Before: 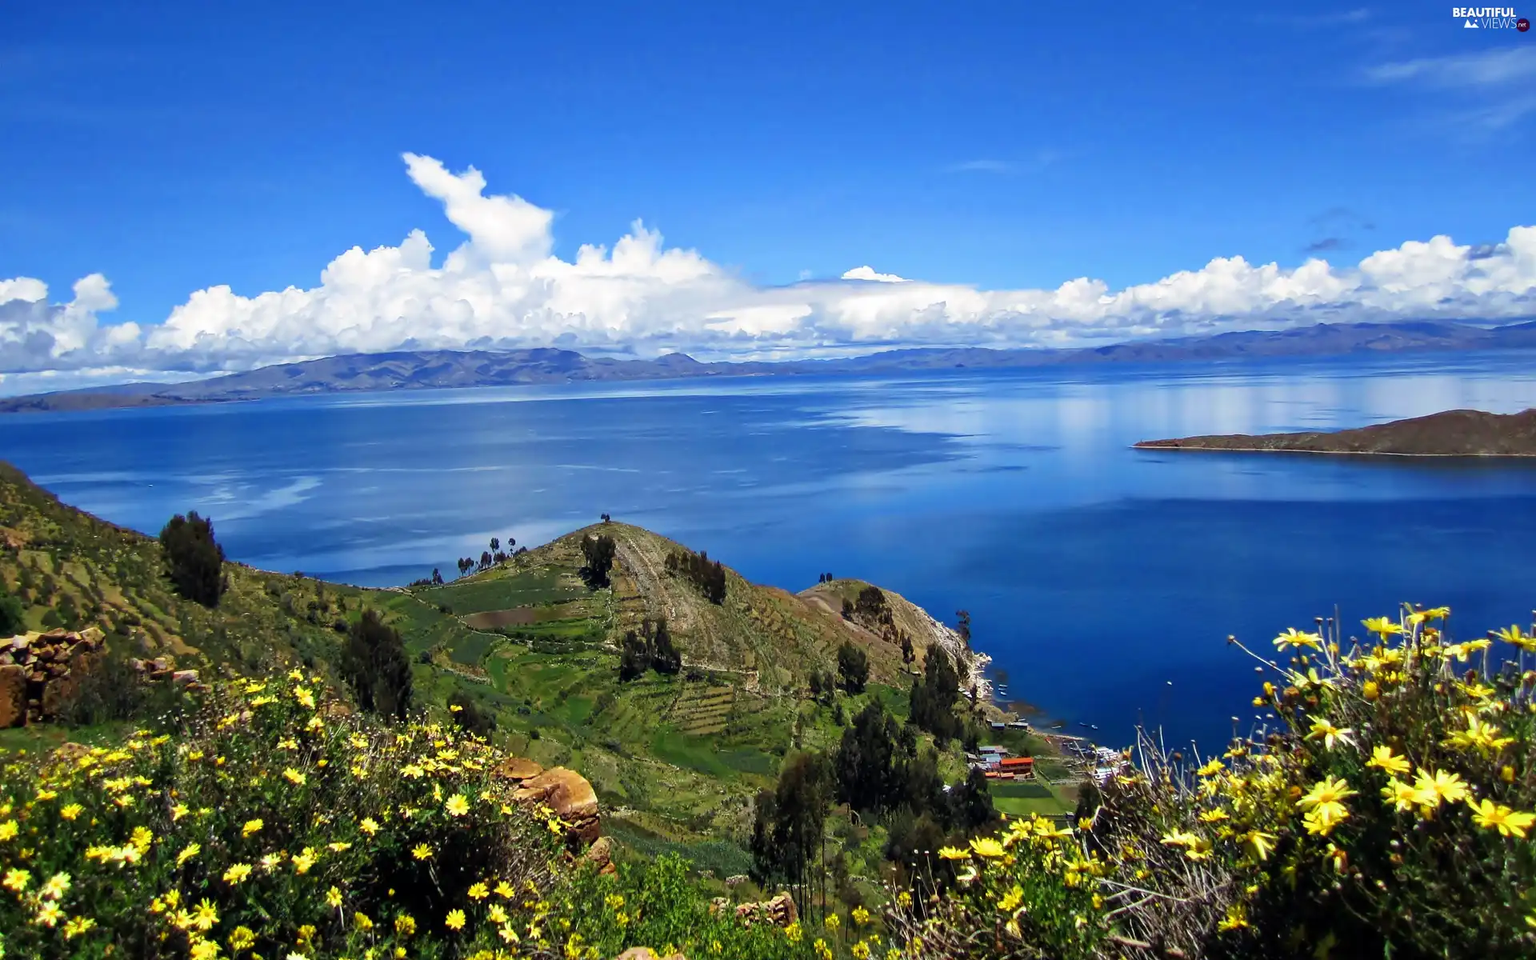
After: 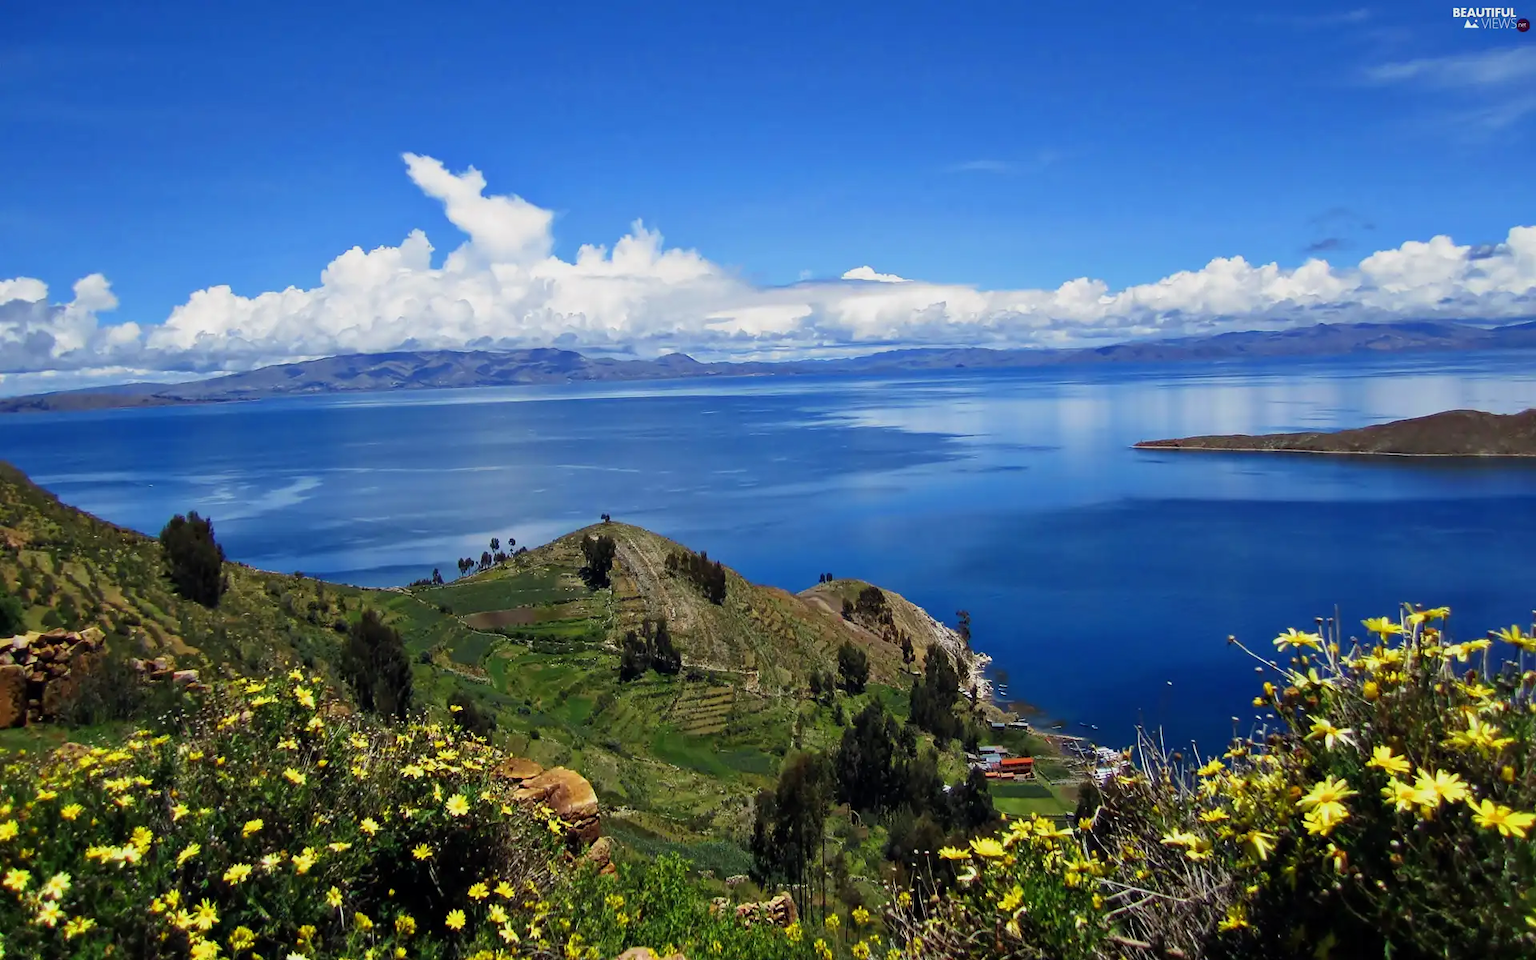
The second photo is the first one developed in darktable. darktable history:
exposure: exposure -0.244 EV, compensate highlight preservation false
